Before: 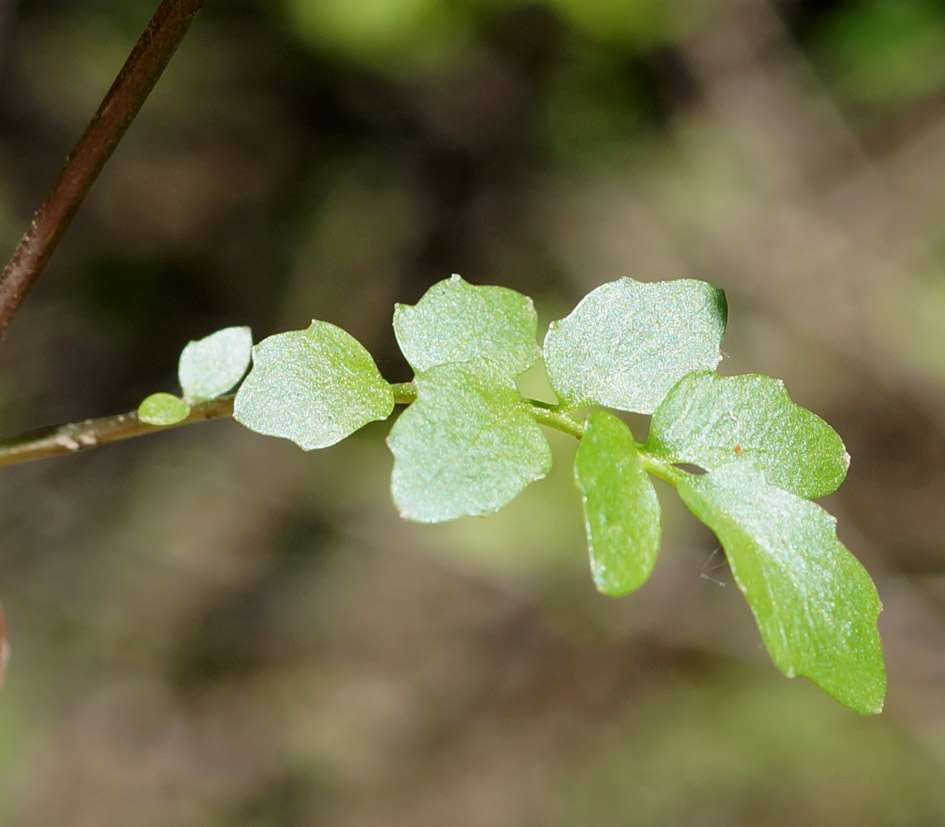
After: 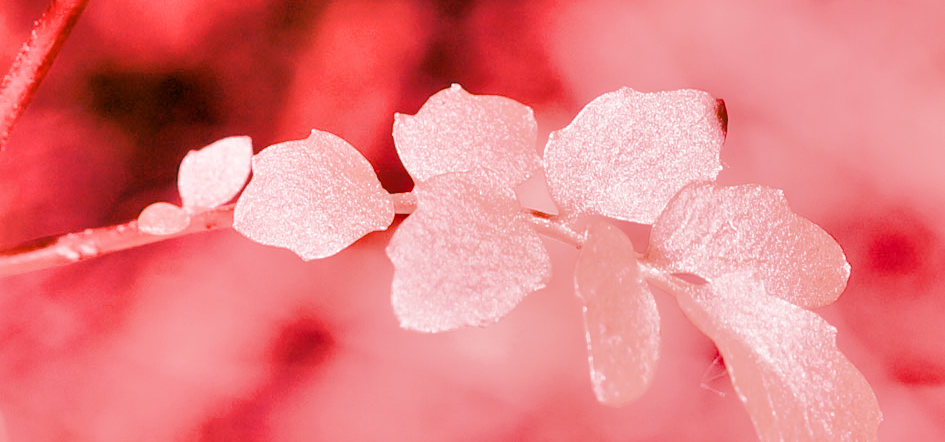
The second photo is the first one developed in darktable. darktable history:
shadows and highlights: soften with gaussian
white balance: red 4.26, blue 1.802
filmic rgb: black relative exposure -7.32 EV, white relative exposure 5.09 EV, hardness 3.2
crop and rotate: top 23.043%, bottom 23.437%
